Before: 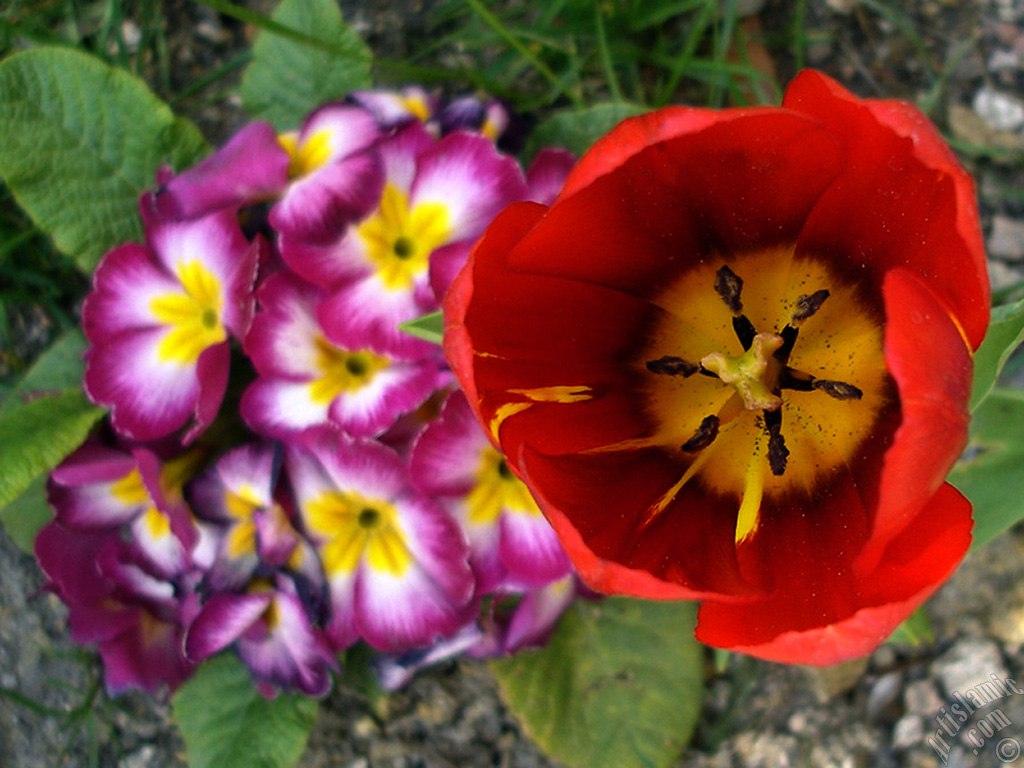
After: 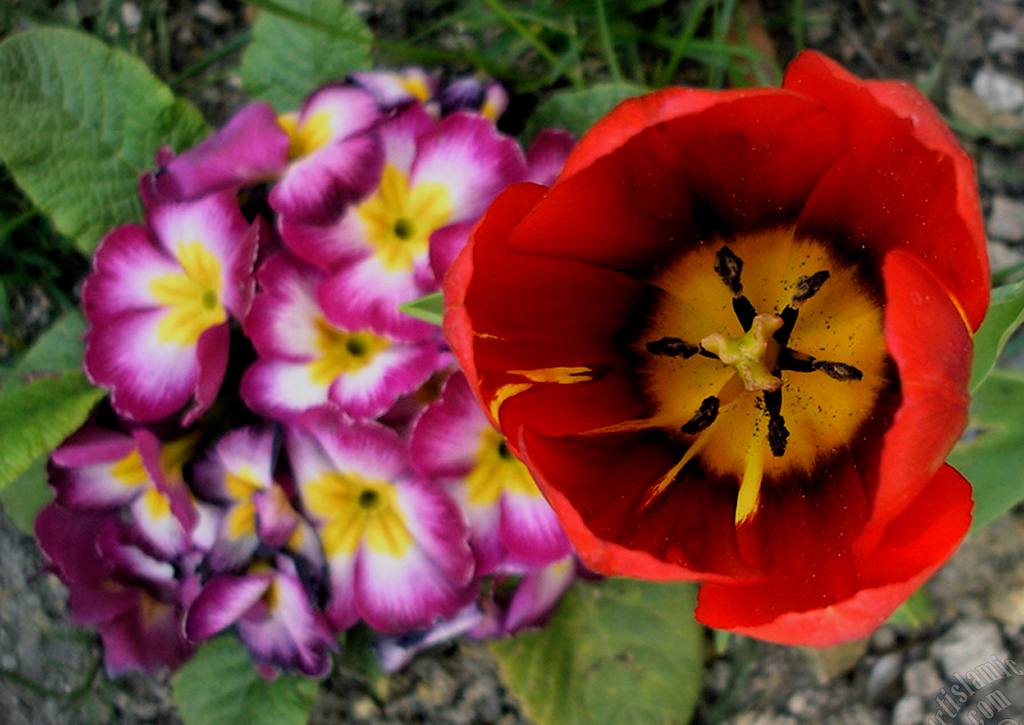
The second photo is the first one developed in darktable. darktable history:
filmic rgb: middle gray luminance 18.42%, black relative exposure -9 EV, white relative exposure 3.75 EV, threshold 6 EV, target black luminance 0%, hardness 4.85, latitude 67.35%, contrast 0.955, highlights saturation mix 20%, shadows ↔ highlights balance 21.36%, add noise in highlights 0, preserve chrominance luminance Y, color science v3 (2019), use custom middle-gray values true, iterations of high-quality reconstruction 0, contrast in highlights soft, enable highlight reconstruction true
crop and rotate: top 2.479%, bottom 3.018%
white balance: red 1, blue 1
tone equalizer: -7 EV 0.18 EV, -6 EV 0.12 EV, -5 EV 0.08 EV, -4 EV 0.04 EV, -2 EV -0.02 EV, -1 EV -0.04 EV, +0 EV -0.06 EV, luminance estimator HSV value / RGB max
vignetting: fall-off start 100%, brightness -0.282, width/height ratio 1.31
exposure: black level correction 0.001, compensate highlight preservation false
vibrance: vibrance 0%
